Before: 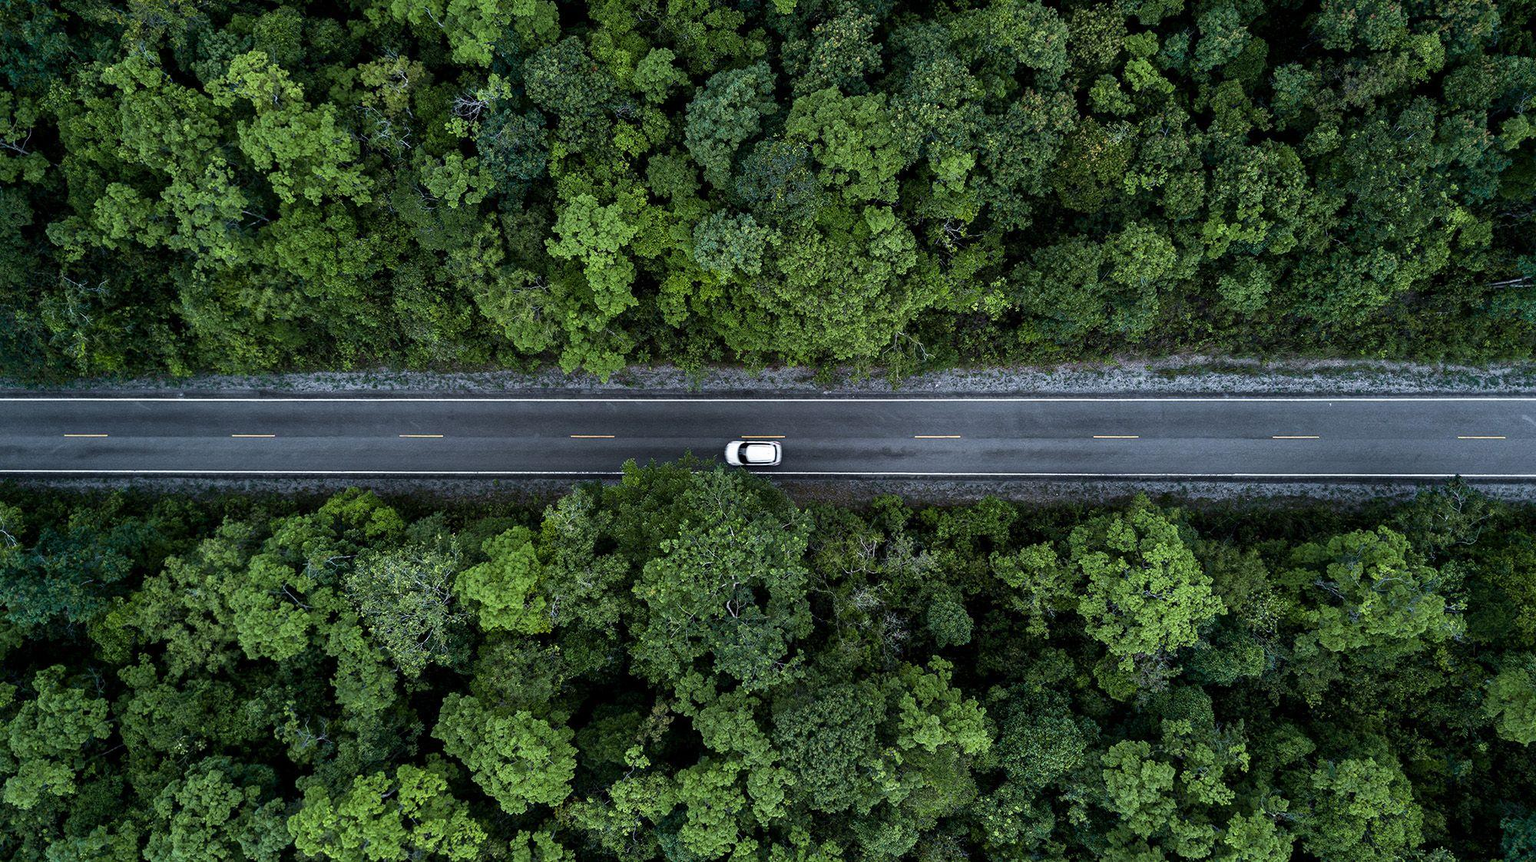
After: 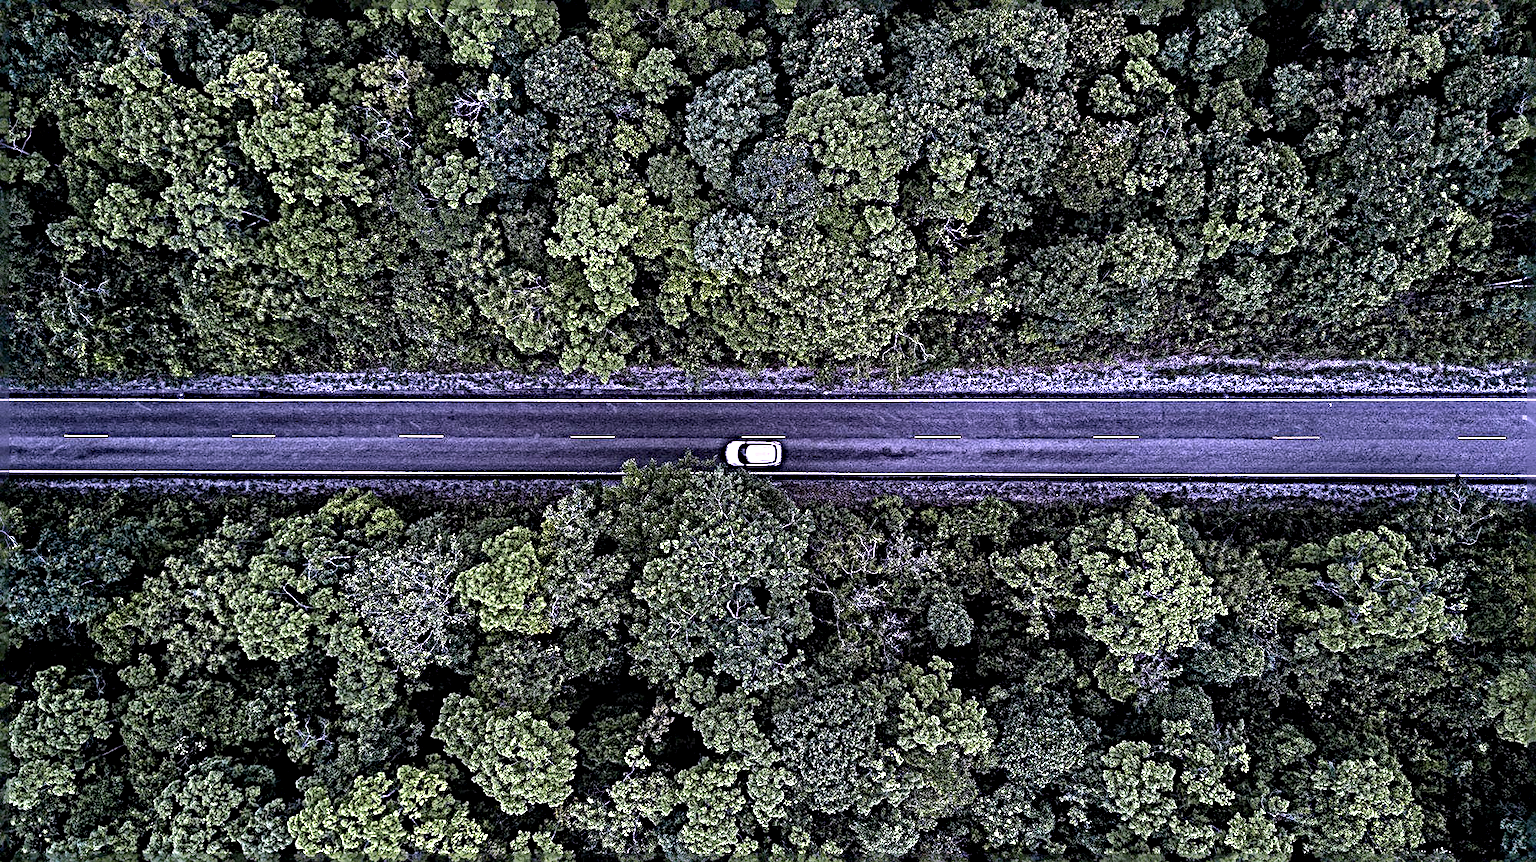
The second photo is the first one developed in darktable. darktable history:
sharpen: radius 6.292, amount 1.805, threshold 0.019
local contrast: detail 161%
color calibration: output R [1.107, -0.012, -0.003, 0], output B [0, 0, 1.308, 0], x 0.381, y 0.391, temperature 4086.5 K
